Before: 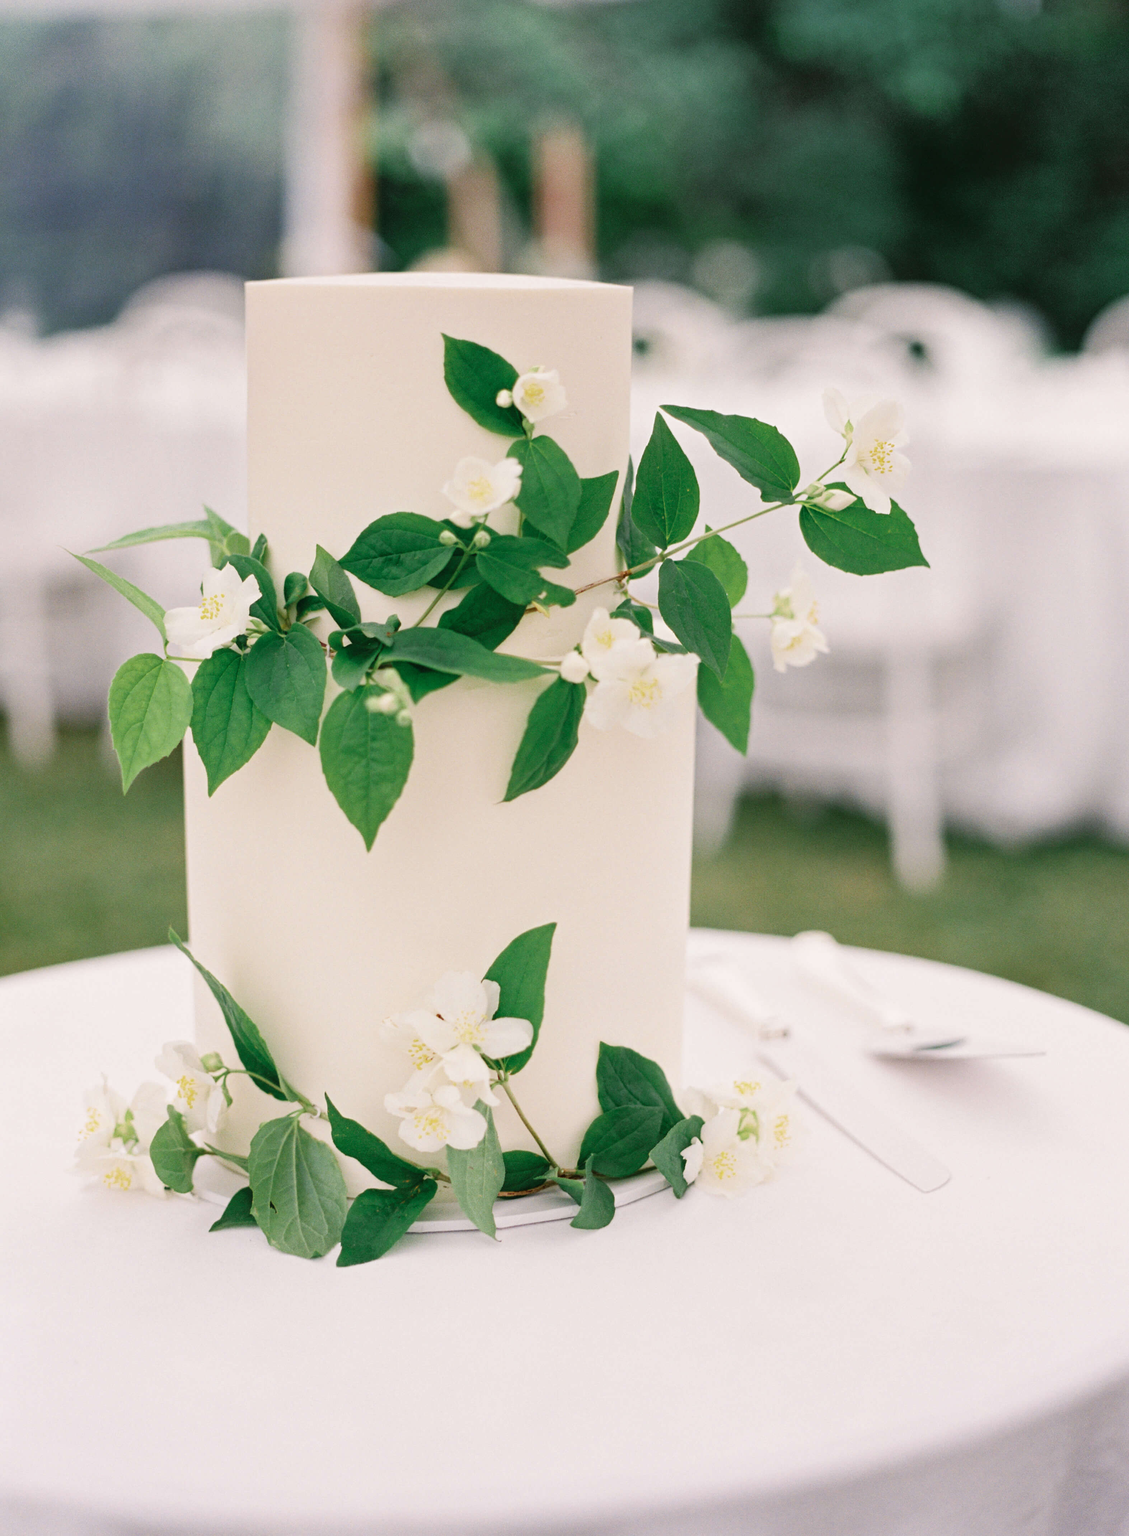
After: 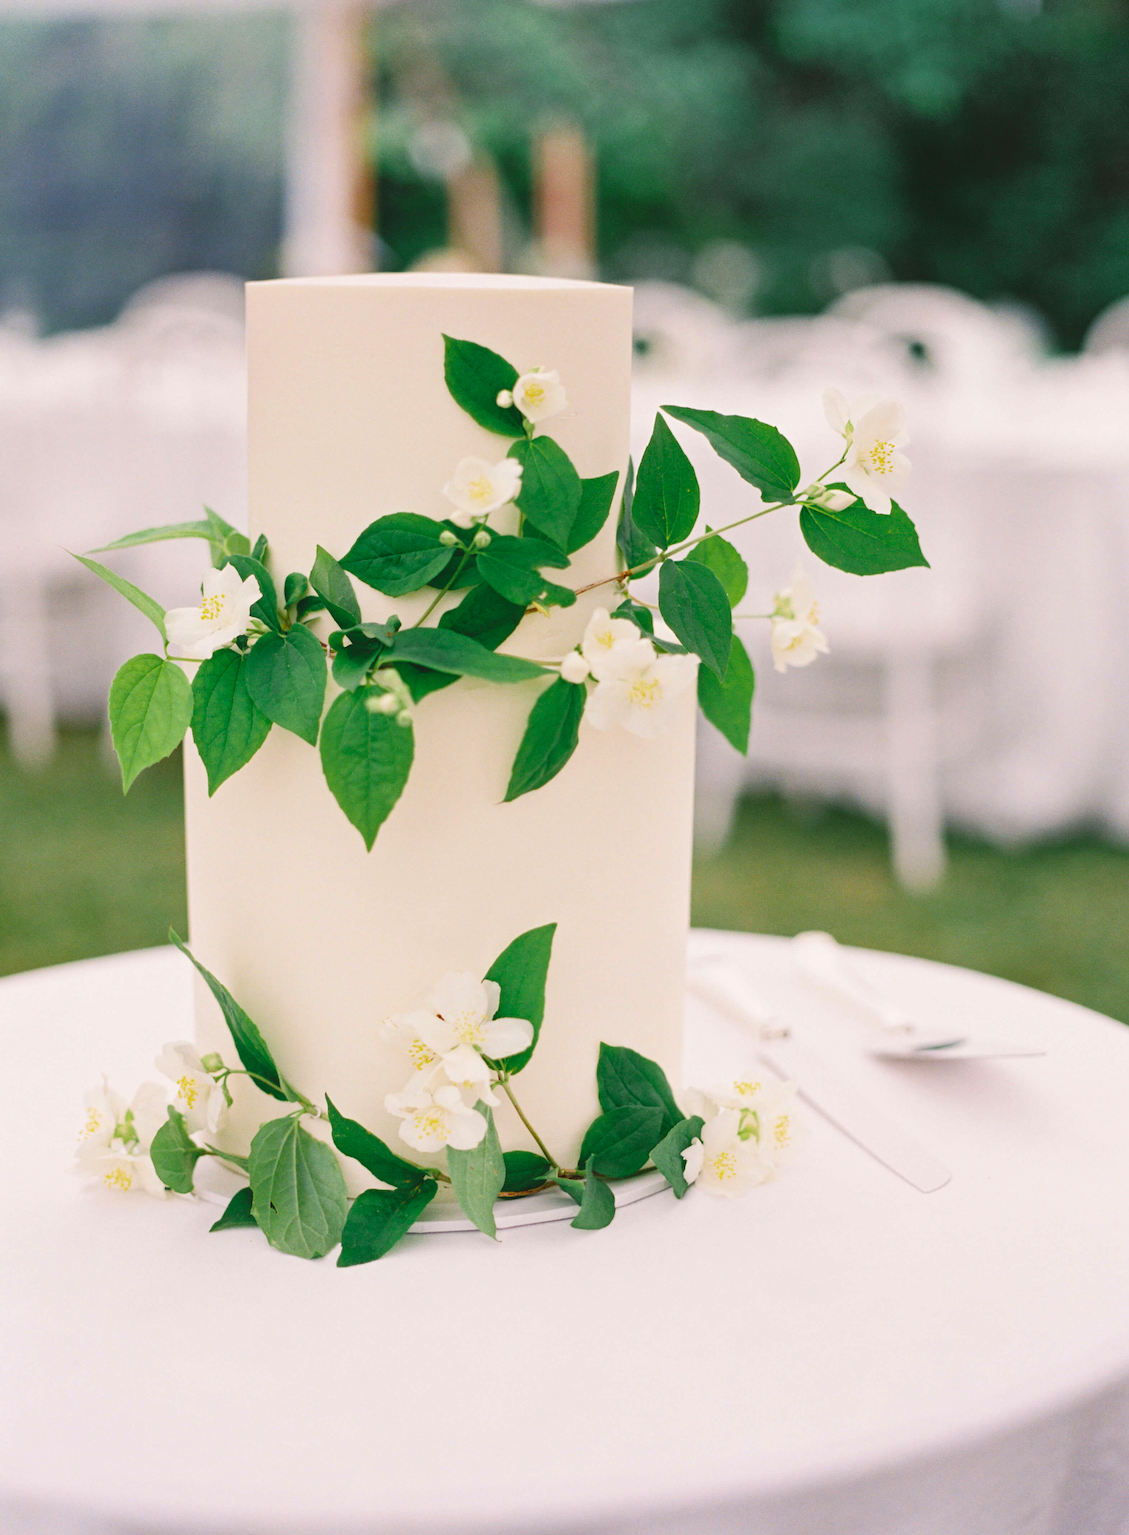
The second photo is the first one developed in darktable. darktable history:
color balance rgb: power › luminance 3.411%, power › hue 233°, global offset › luminance 0.479%, global offset › hue 169.42°, perceptual saturation grading › global saturation 19.501%, global vibrance 20%
